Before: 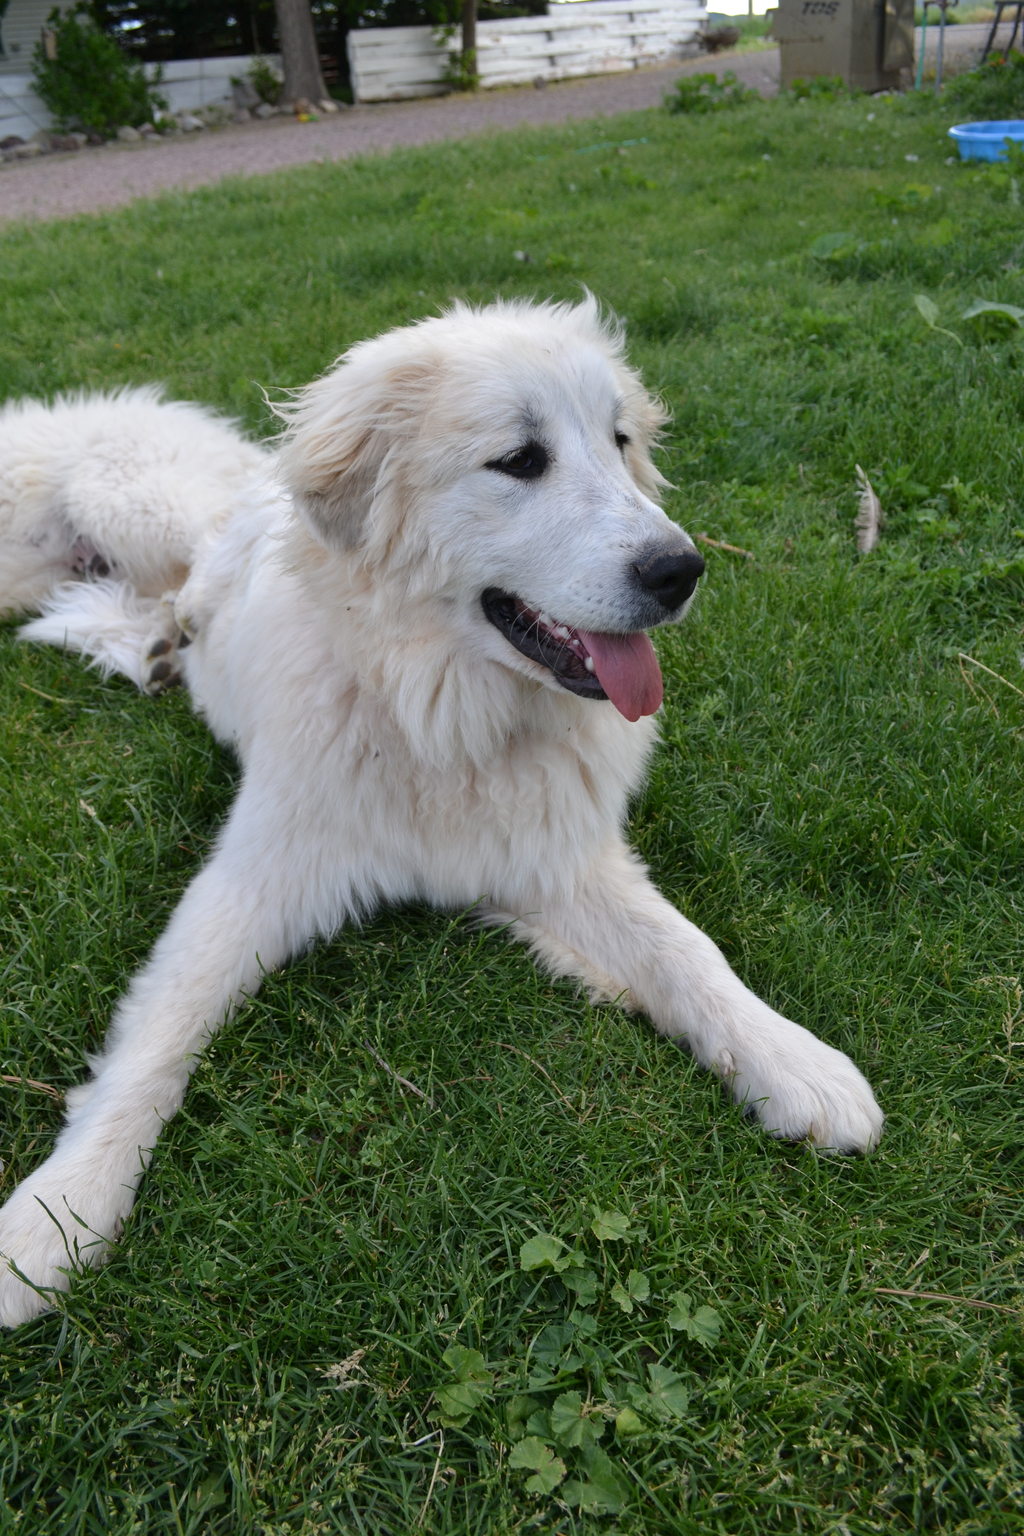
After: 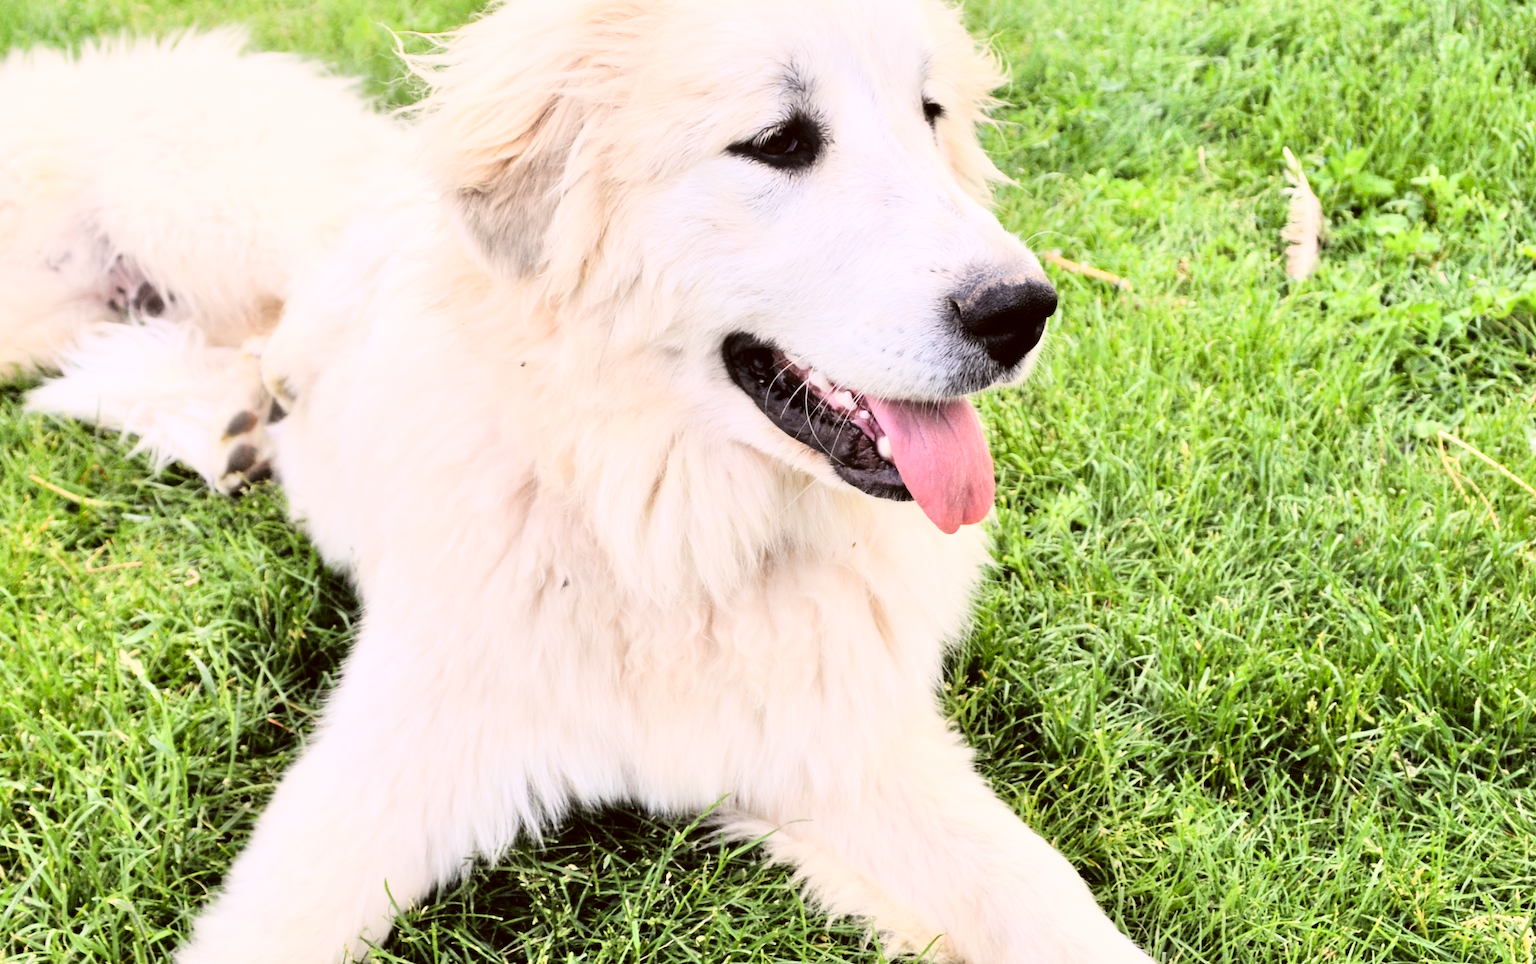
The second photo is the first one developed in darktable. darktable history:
crop and rotate: top 23.84%, bottom 34.294%
rgb curve: curves: ch0 [(0, 0) (0.21, 0.15) (0.24, 0.21) (0.5, 0.75) (0.75, 0.96) (0.89, 0.99) (1, 1)]; ch1 [(0, 0.02) (0.21, 0.13) (0.25, 0.2) (0.5, 0.67) (0.75, 0.9) (0.89, 0.97) (1, 1)]; ch2 [(0, 0.02) (0.21, 0.13) (0.25, 0.2) (0.5, 0.67) (0.75, 0.9) (0.89, 0.97) (1, 1)], compensate middle gray true
color correction: highlights a* 6.27, highlights b* 8.19, shadows a* 5.94, shadows b* 7.23, saturation 0.9
tone equalizer: -7 EV 0.15 EV, -6 EV 0.6 EV, -5 EV 1.15 EV, -4 EV 1.33 EV, -3 EV 1.15 EV, -2 EV 0.6 EV, -1 EV 0.15 EV, mask exposure compensation -0.5 EV
